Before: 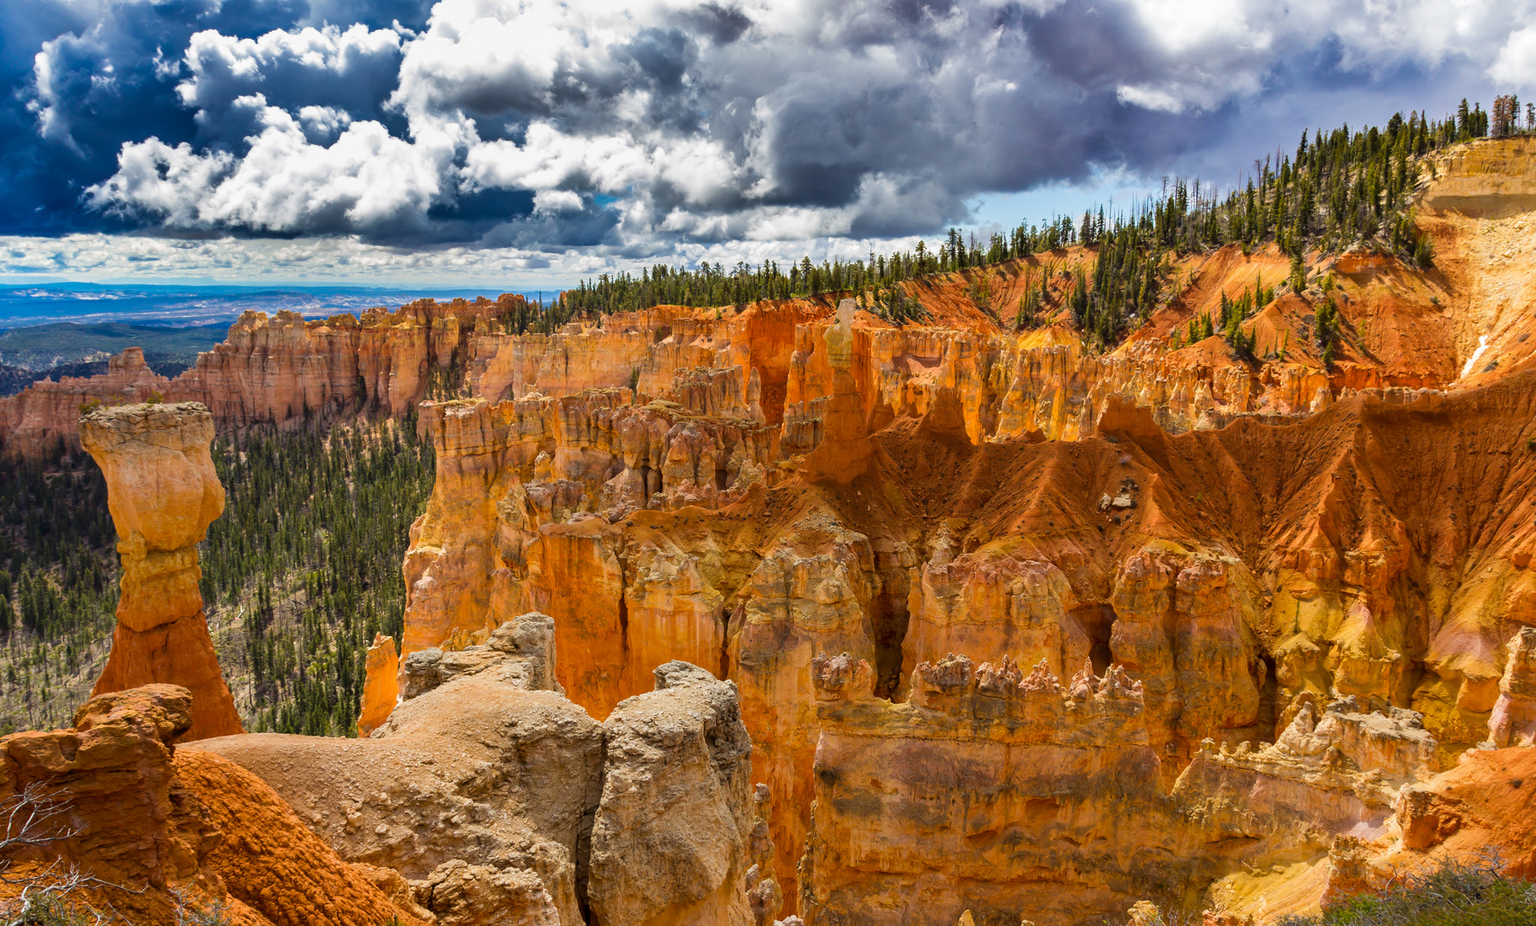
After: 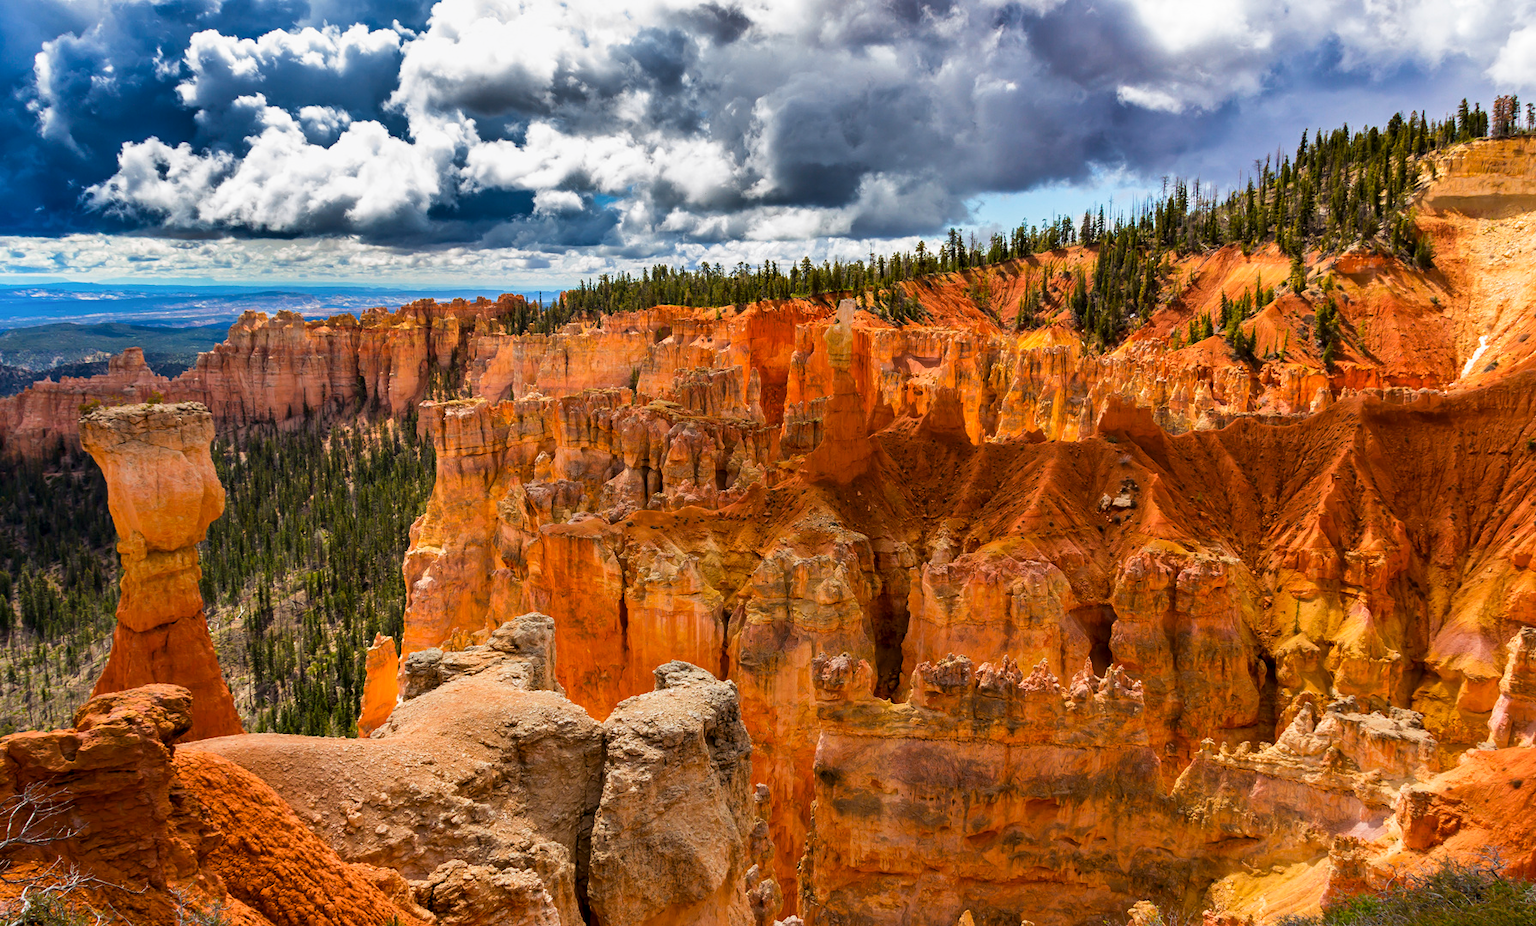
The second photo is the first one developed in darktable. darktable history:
tone curve: curves: ch0 [(0, 0) (0.003, 0.003) (0.011, 0.011) (0.025, 0.026) (0.044, 0.046) (0.069, 0.071) (0.1, 0.103) (0.136, 0.14) (0.177, 0.183) (0.224, 0.231) (0.277, 0.286) (0.335, 0.346) (0.399, 0.412) (0.468, 0.483) (0.543, 0.56) (0.623, 0.643) (0.709, 0.732) (0.801, 0.826) (0.898, 0.917) (1, 1)], preserve colors none
color look up table: target L [74.65, 65.85, 49.28, 33.88, 100, 65.5, 62.11, 58.13, 50.78, 42.02, 29.42, 53.85, 53.17, 40.01, 25.73, 28.8, 85.72, 75.67, 65.6, 63.87, 51.02, 46.44, 47.08, 26.7, 0 ×25], target a [-0.399, -26.42, -46.13, -16.03, 0, 17.05, 20.21, 37.42, 51.05, 53.79, 14.2, 7.276, 48.83, 9.031, 23.32, 15.18, -1.122, -2.116, -32.12, -2.551, -18.45, -2.314, -4.846, -2.637, 0 ×25], target b [71.1, 54.74, 32.61, 20.09, 0.005, 64.01, 11.35, 53.62, 15.8, 28.68, 12.46, -29.92, -16.67, -51.16, -22.62, -55.91, -2.532, -4.002, -8.995, -4.818, -33.08, -3.755, -30.08, -3.613, 0 ×25], num patches 24
